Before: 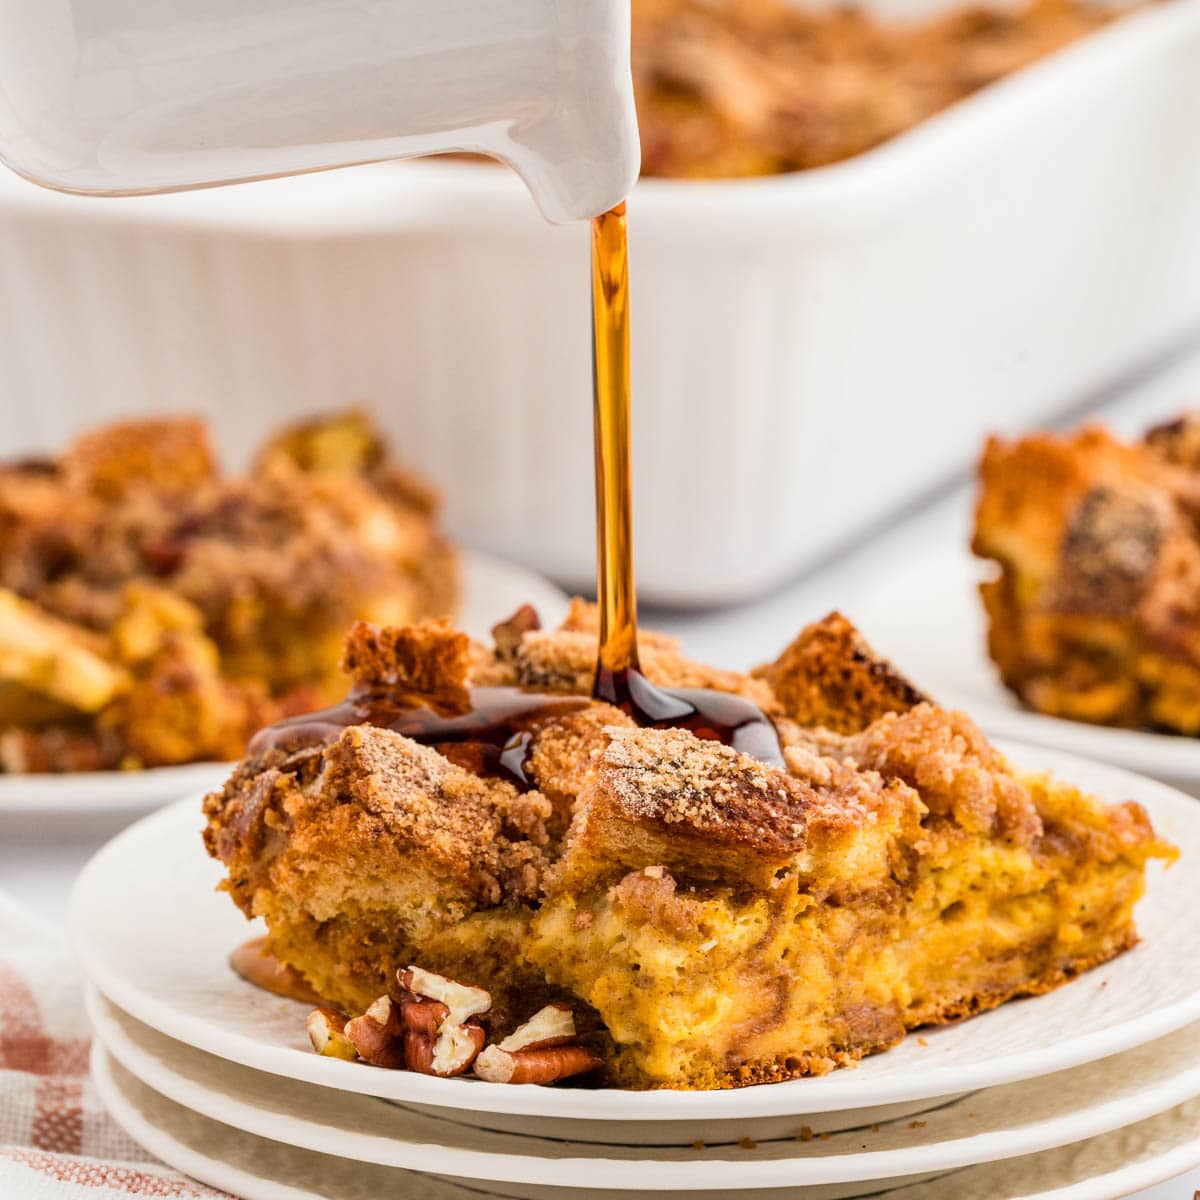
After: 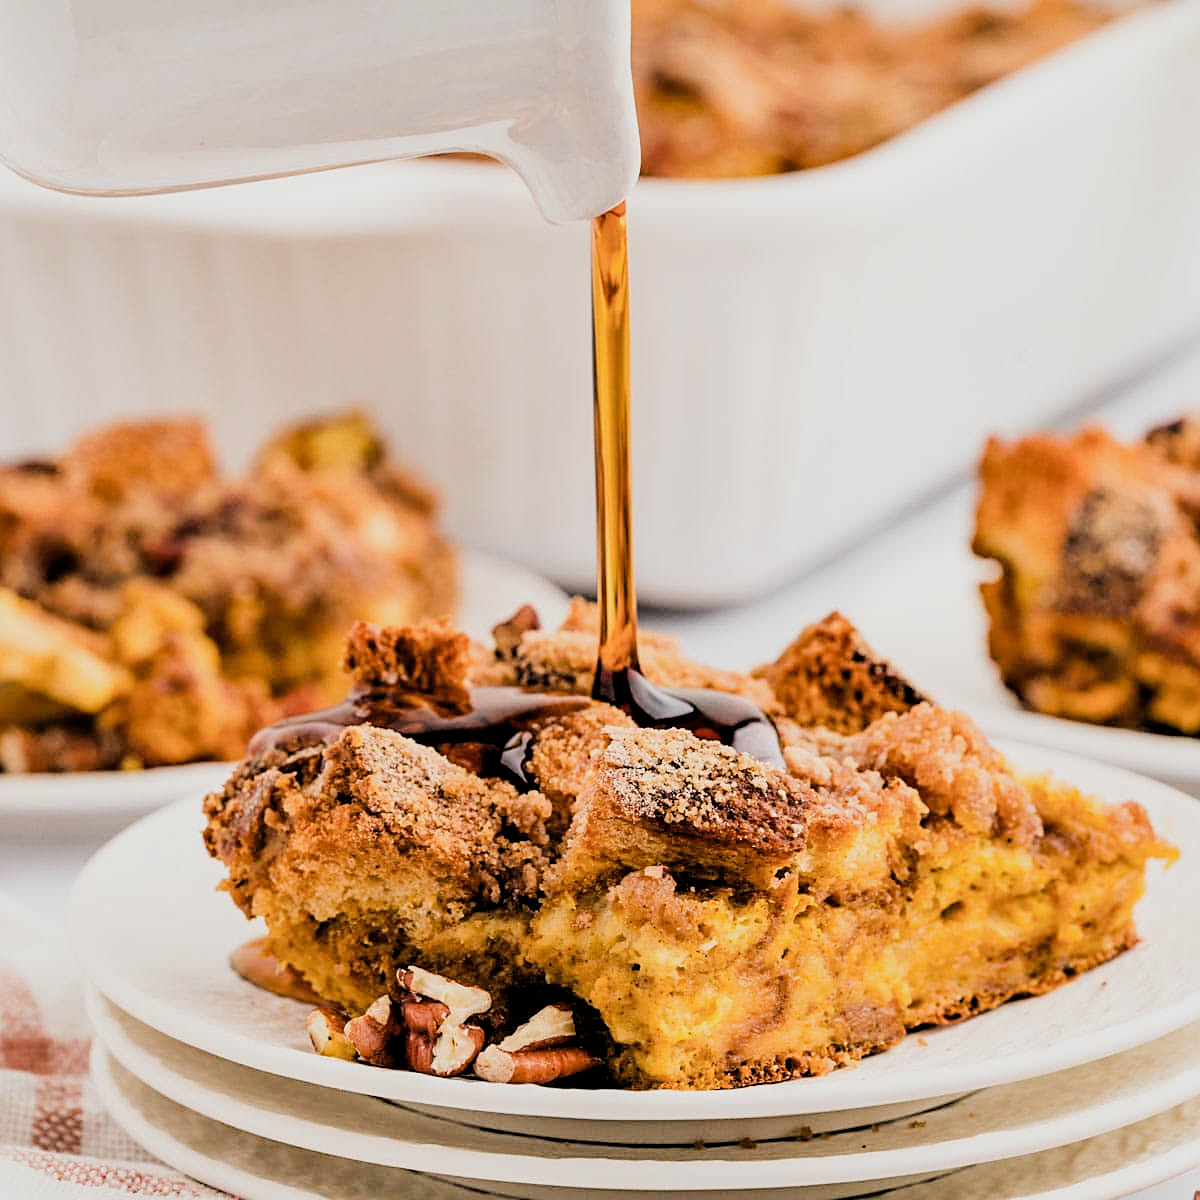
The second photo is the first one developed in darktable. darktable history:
filmic rgb: black relative exposure -4.38 EV, white relative exposure 4.56 EV, hardness 2.37, contrast 1.05
shadows and highlights: shadows 25, highlights -25
sharpen: on, module defaults
tone equalizer: -8 EV -0.75 EV, -7 EV -0.7 EV, -6 EV -0.6 EV, -5 EV -0.4 EV, -3 EV 0.4 EV, -2 EV 0.6 EV, -1 EV 0.7 EV, +0 EV 0.75 EV, edges refinement/feathering 500, mask exposure compensation -1.57 EV, preserve details no
